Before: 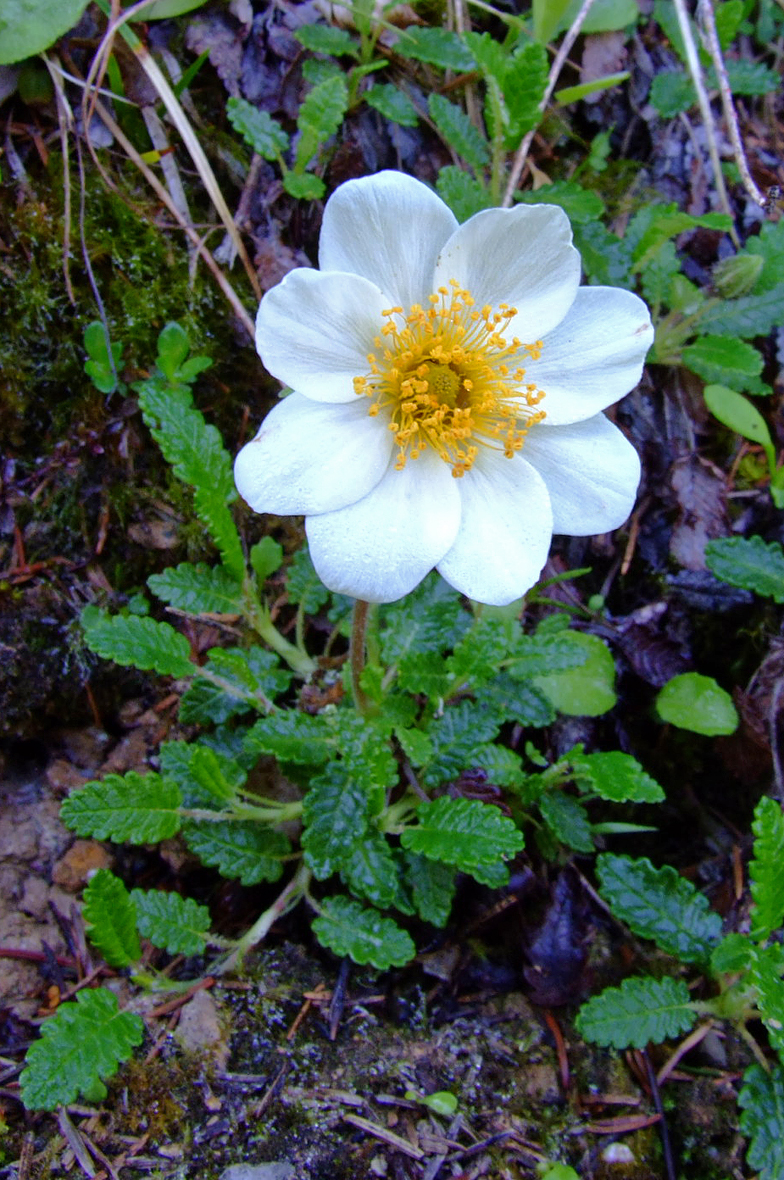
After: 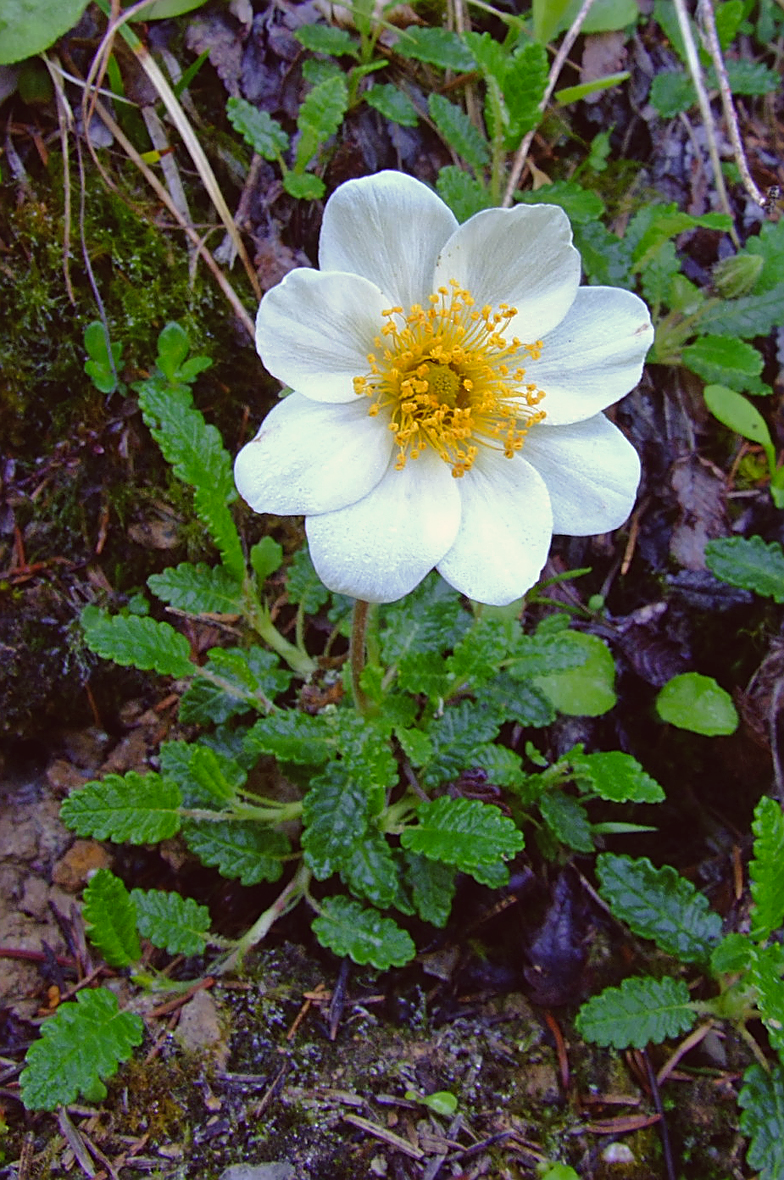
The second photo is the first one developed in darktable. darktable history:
color balance: lift [1.005, 1.002, 0.998, 0.998], gamma [1, 1.021, 1.02, 0.979], gain [0.923, 1.066, 1.056, 0.934]
sharpen: on, module defaults
